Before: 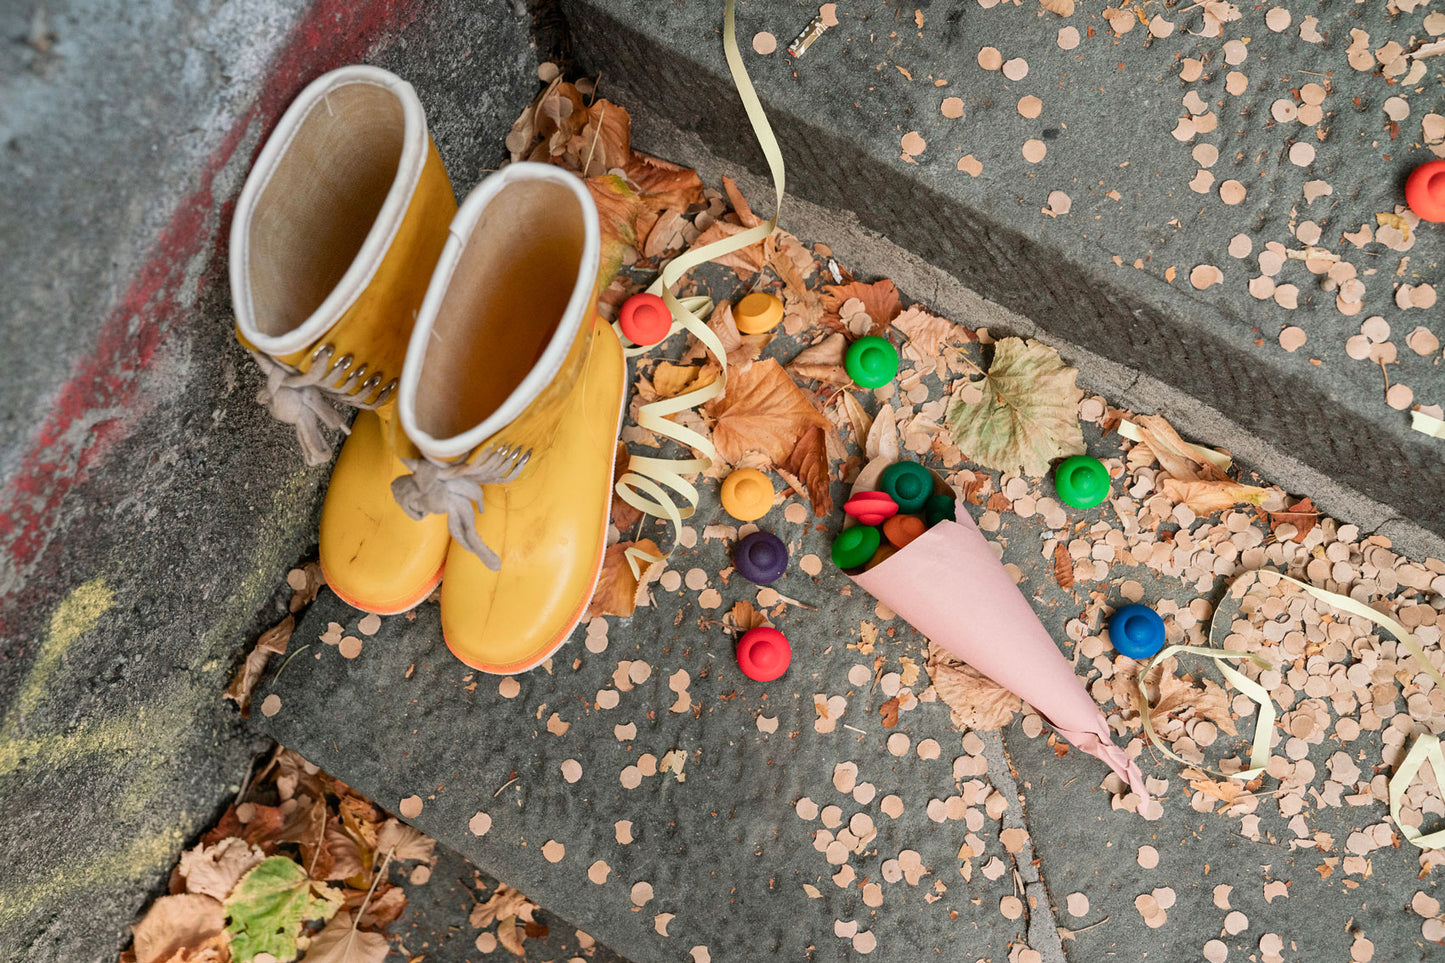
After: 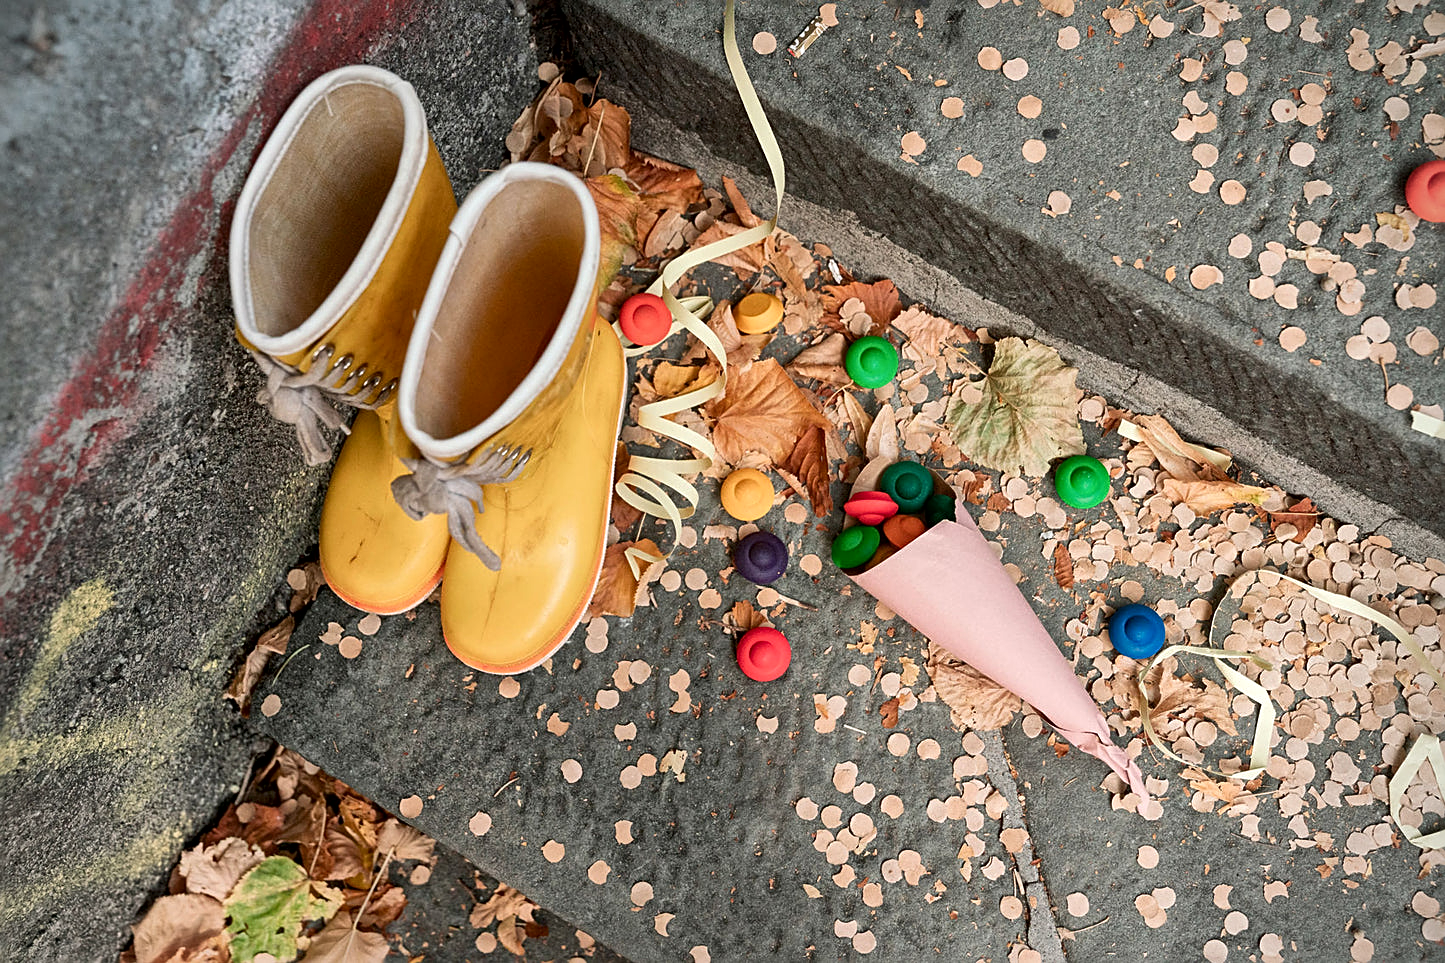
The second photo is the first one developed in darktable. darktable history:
sharpen: amount 0.55
local contrast: mode bilateral grid, contrast 20, coarseness 50, detail 144%, midtone range 0.2
vignetting: fall-off radius 81.94%
